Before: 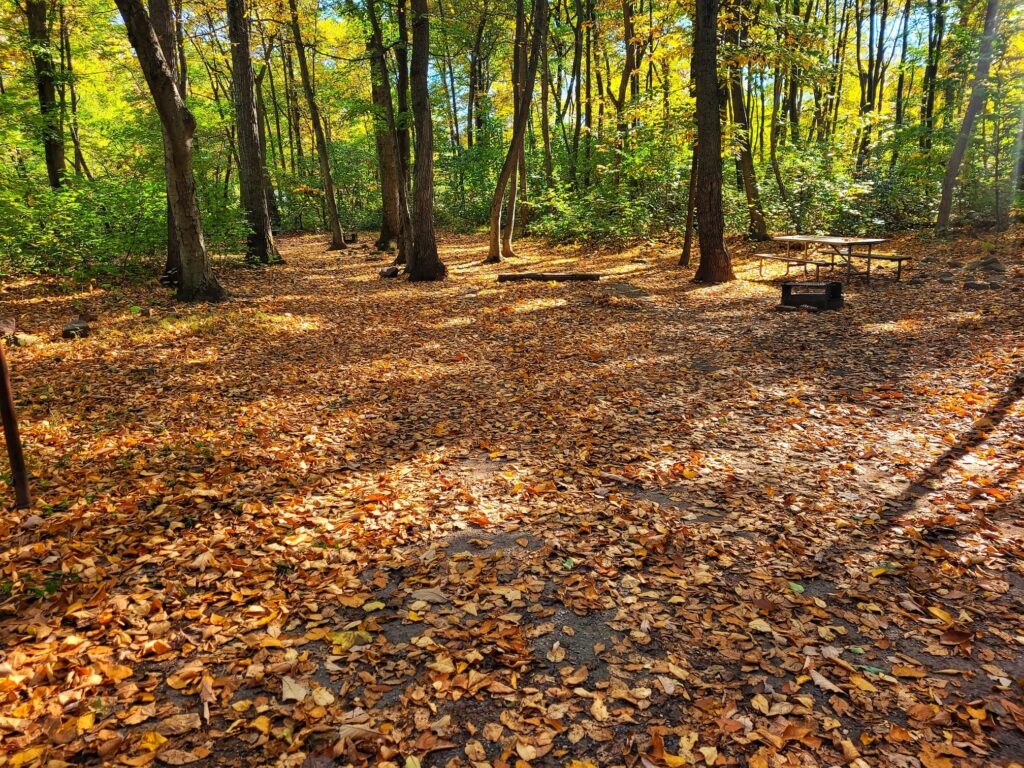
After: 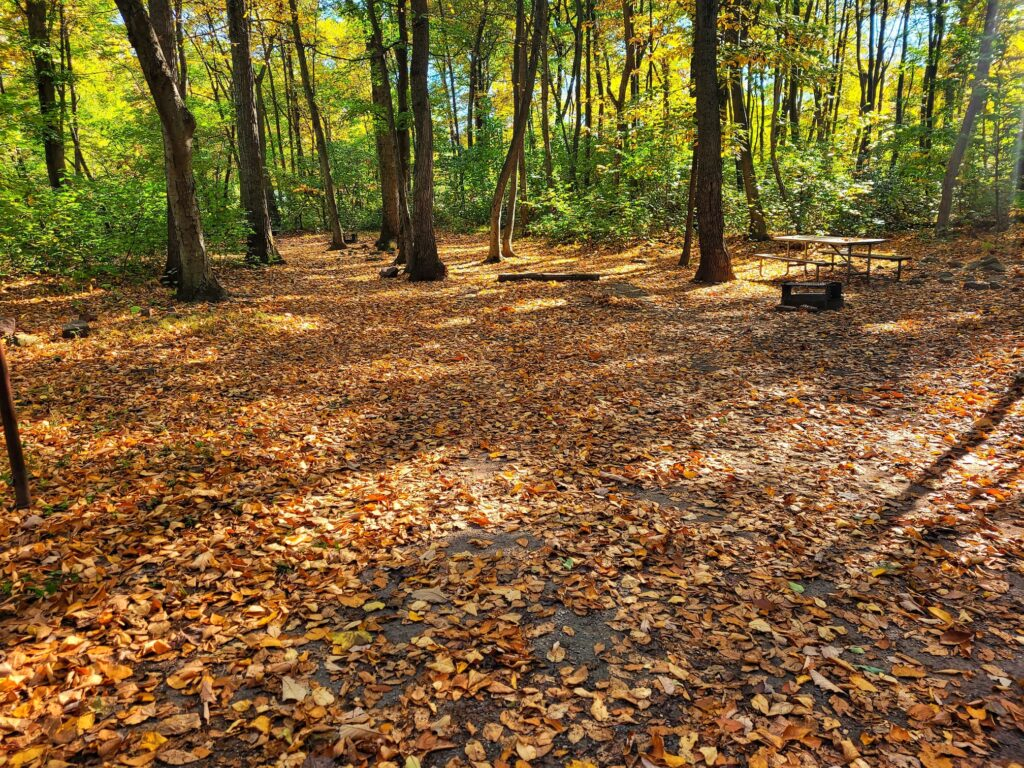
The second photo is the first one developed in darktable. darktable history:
shadows and highlights: highlights color adjustment 55.39%, soften with gaussian
